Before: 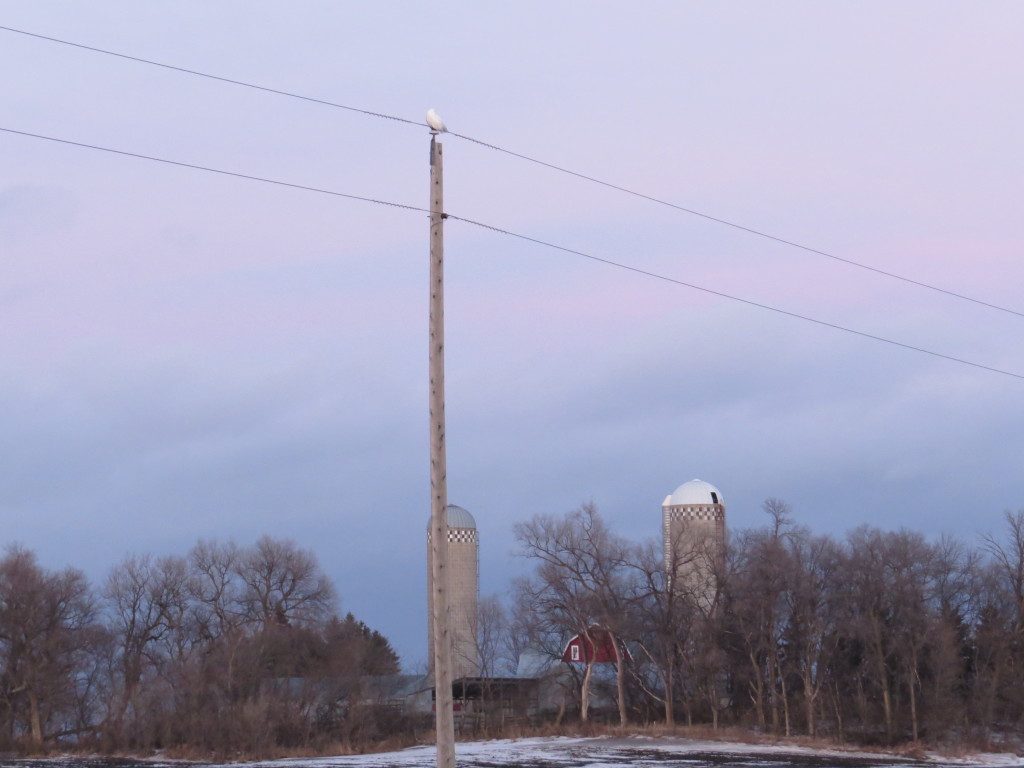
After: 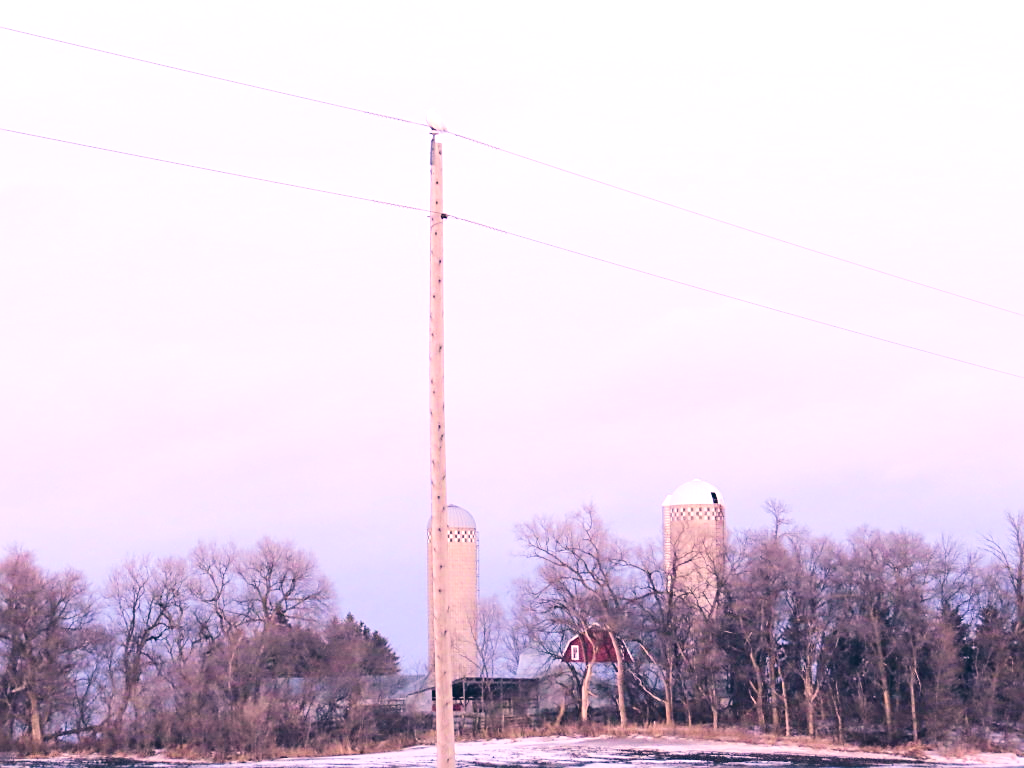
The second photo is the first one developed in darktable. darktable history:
contrast brightness saturation: contrast 0.296
exposure: exposure 0.562 EV, compensate exposure bias true, compensate highlight preservation false
sharpen: on, module defaults
color correction: highlights a* 14.39, highlights b* 6.07, shadows a* -5.79, shadows b* -15.98, saturation 0.835
velvia: strength 44.77%
tone equalizer: -8 EV 0.997 EV, -7 EV 0.985 EV, -6 EV 0.96 EV, -5 EV 0.991 EV, -4 EV 1.03 EV, -3 EV 0.757 EV, -2 EV 0.493 EV, -1 EV 0.258 EV, edges refinement/feathering 500, mask exposure compensation -1.57 EV, preserve details no
